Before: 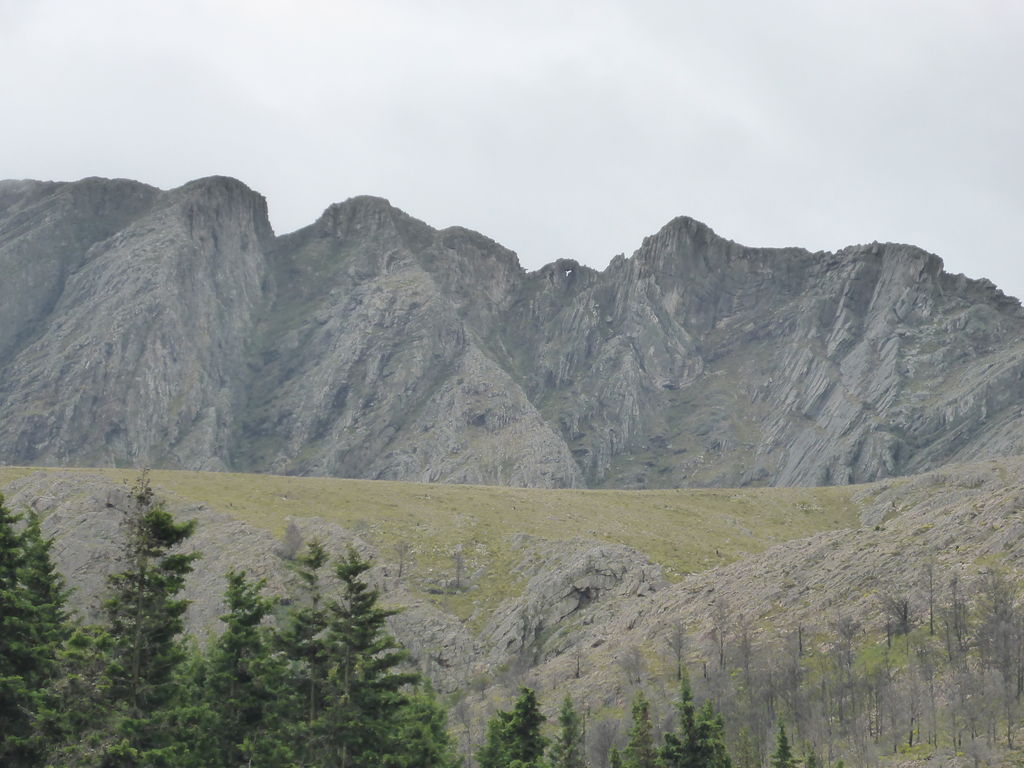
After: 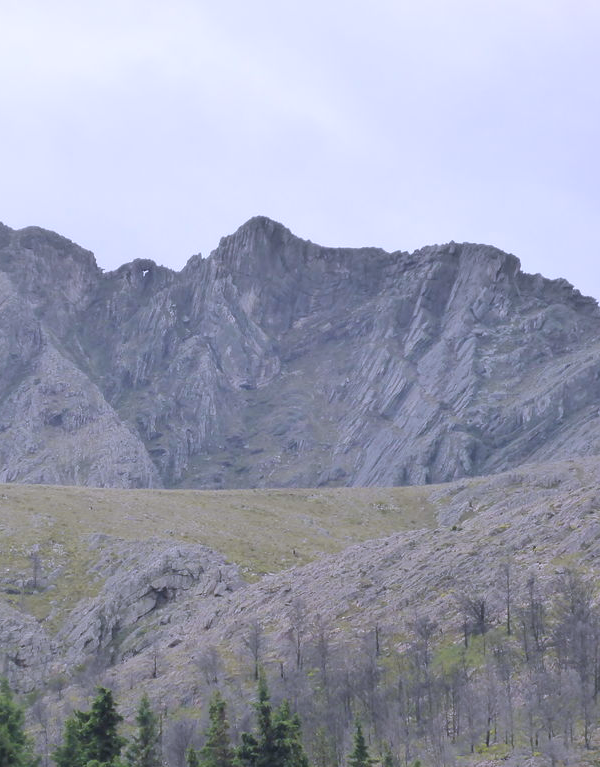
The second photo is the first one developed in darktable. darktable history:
crop: left 41.402%
color calibration: output R [1.063, -0.012, -0.003, 0], output B [-0.079, 0.047, 1, 0], illuminant custom, x 0.389, y 0.387, temperature 3838.64 K
